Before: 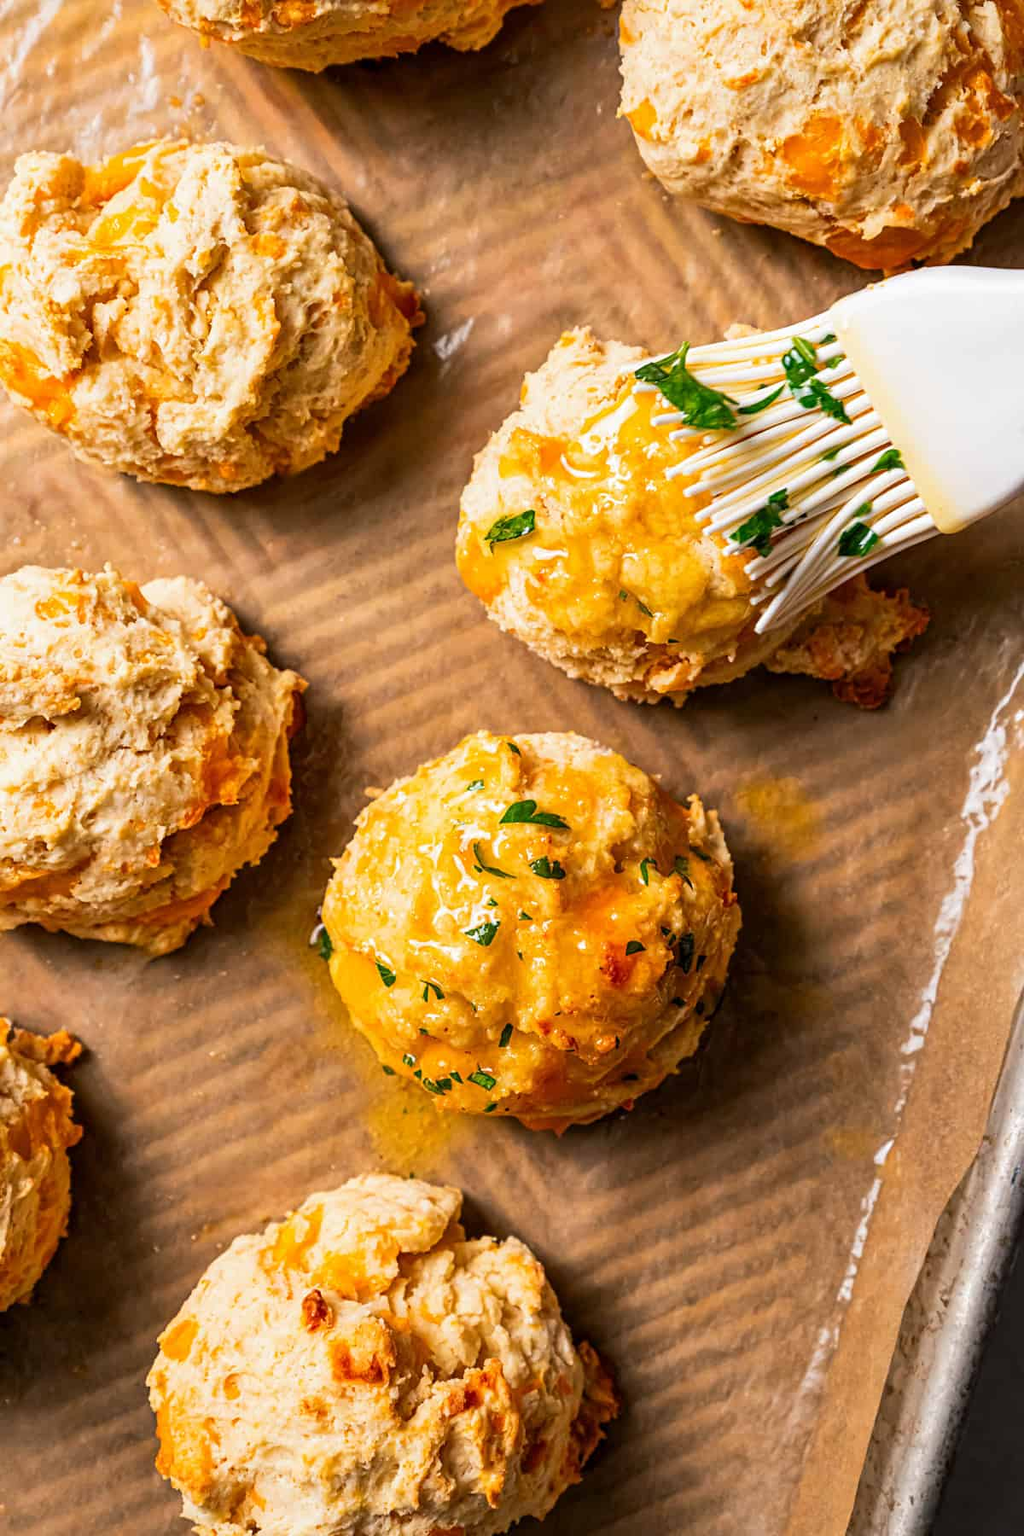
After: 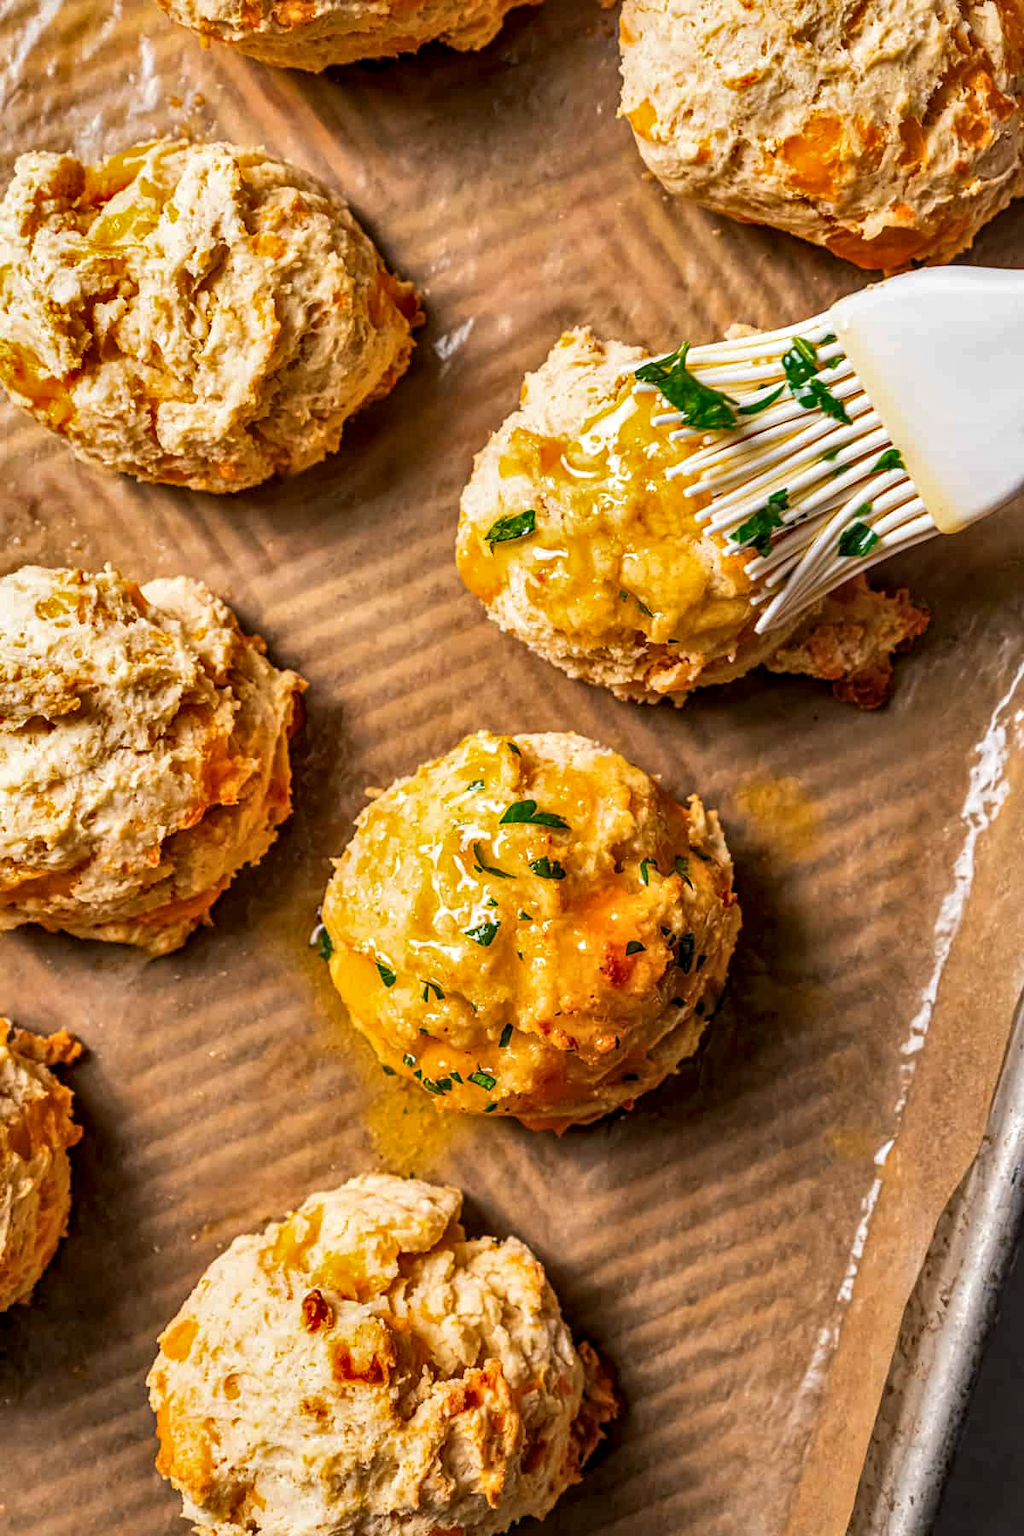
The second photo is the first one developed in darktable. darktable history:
local contrast: on, module defaults
shadows and highlights: shadows 30.62, highlights -62.67, soften with gaussian
